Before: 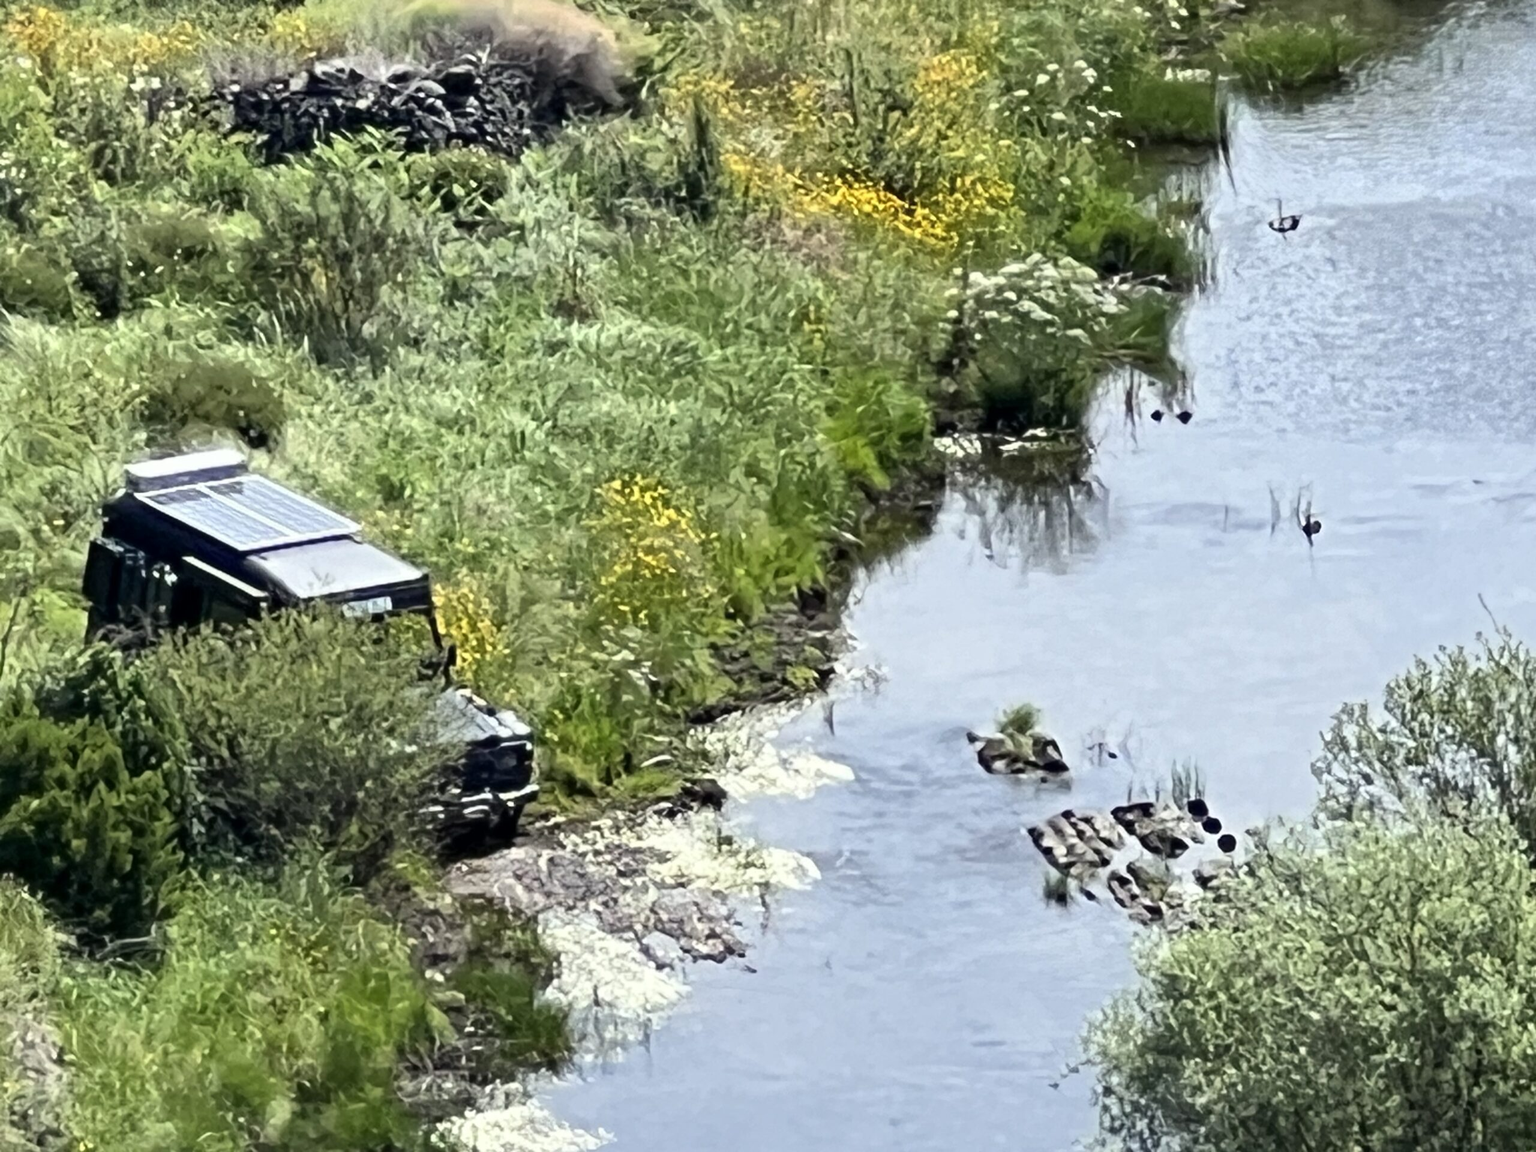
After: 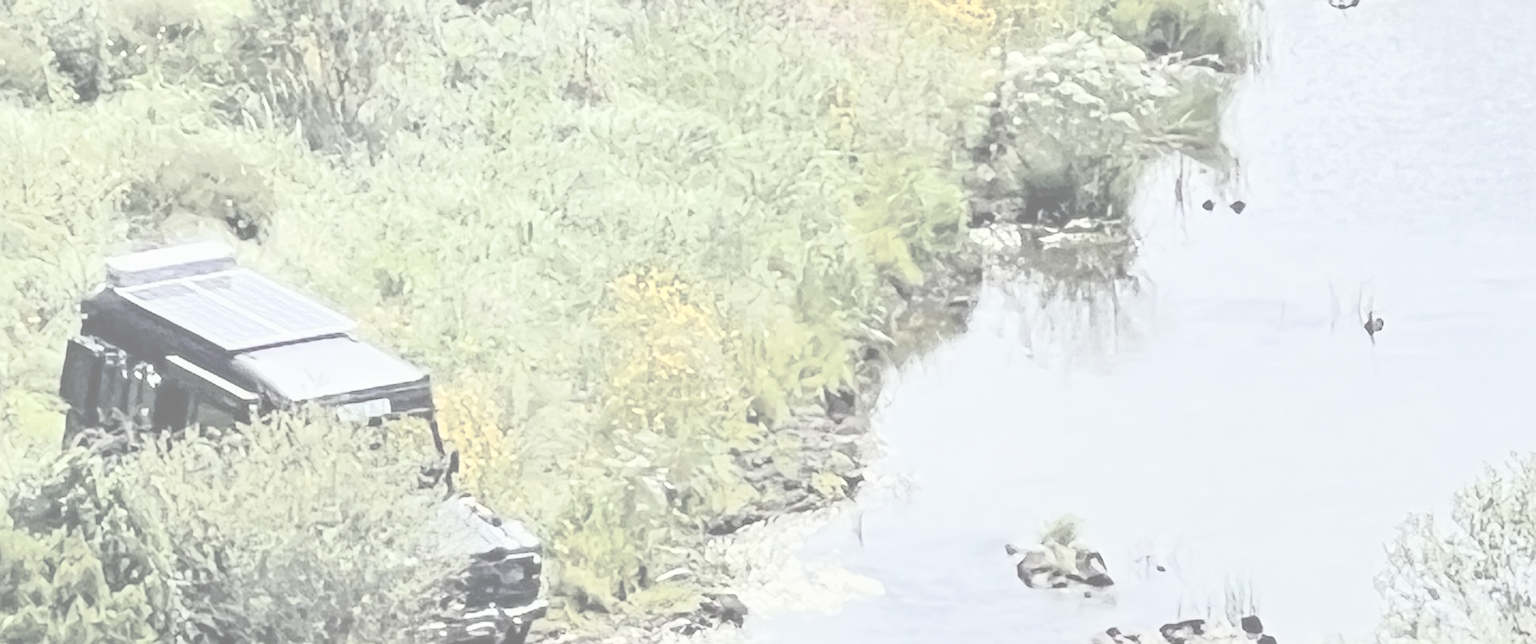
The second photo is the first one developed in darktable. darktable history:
exposure: exposure 0.234 EV, compensate highlight preservation false
local contrast: on, module defaults
tone curve: curves: ch0 [(0, 0) (0.003, 0.172) (0.011, 0.177) (0.025, 0.177) (0.044, 0.177) (0.069, 0.178) (0.1, 0.181) (0.136, 0.19) (0.177, 0.208) (0.224, 0.226) (0.277, 0.274) (0.335, 0.338) (0.399, 0.43) (0.468, 0.535) (0.543, 0.635) (0.623, 0.726) (0.709, 0.815) (0.801, 0.882) (0.898, 0.936) (1, 1)], color space Lab, independent channels, preserve colors none
sharpen: on, module defaults
color balance rgb: perceptual saturation grading › global saturation 29.751%, global vibrance 10.862%
crop: left 1.771%, top 19.43%, right 4.708%, bottom 28.267%
contrast brightness saturation: contrast -0.326, brightness 0.769, saturation -0.784
tone equalizer: -8 EV 0.01 EV, -7 EV -0.022 EV, -6 EV 0.041 EV, -5 EV 0.031 EV, -4 EV 0.31 EV, -3 EV 0.657 EV, -2 EV 0.564 EV, -1 EV 0.213 EV, +0 EV 0.016 EV, edges refinement/feathering 500, mask exposure compensation -1.57 EV, preserve details no
